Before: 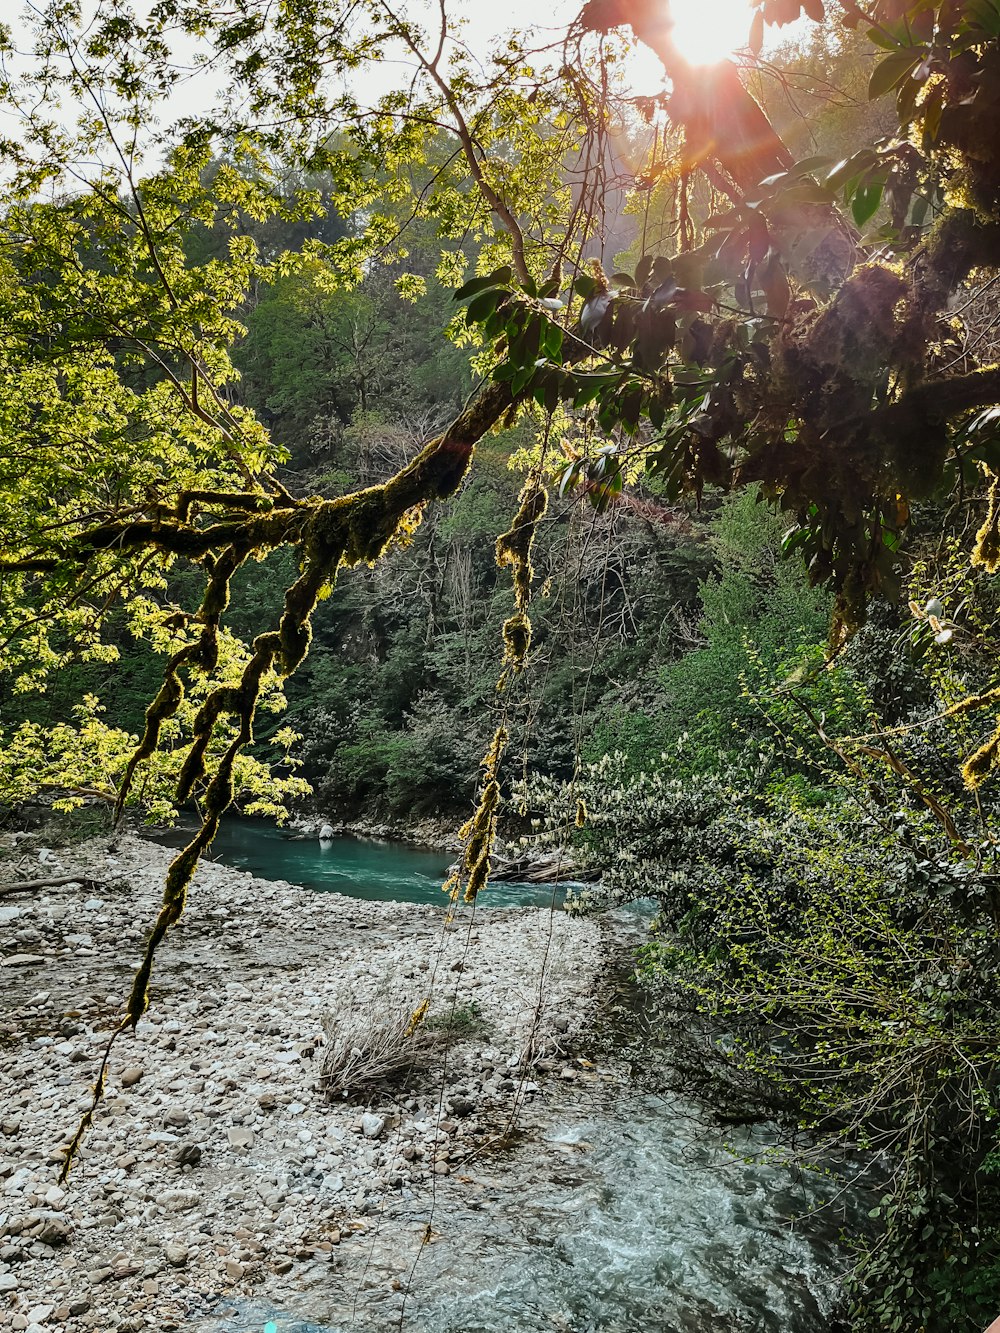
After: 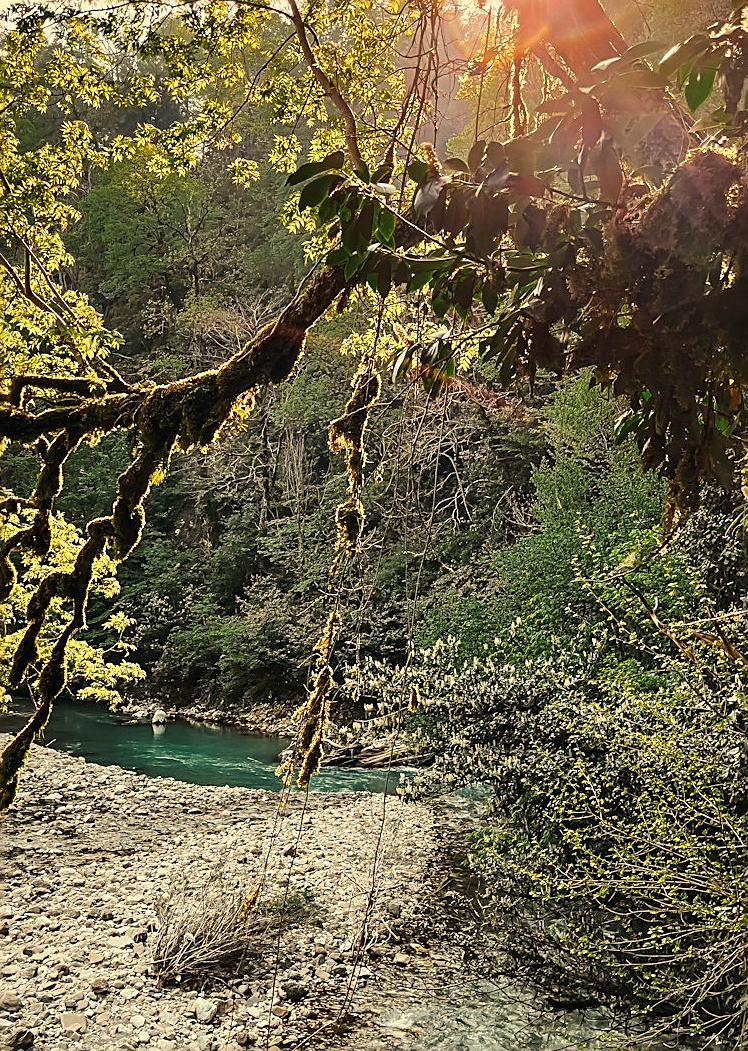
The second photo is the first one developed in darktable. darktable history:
crop: left 16.768%, top 8.653%, right 8.362%, bottom 12.485%
sharpen: amount 0.6
exposure: black level correction -0.001, exposure 0.08 EV, compensate highlight preservation false
contrast brightness saturation: saturation -0.04
white balance: red 1.123, blue 0.83
